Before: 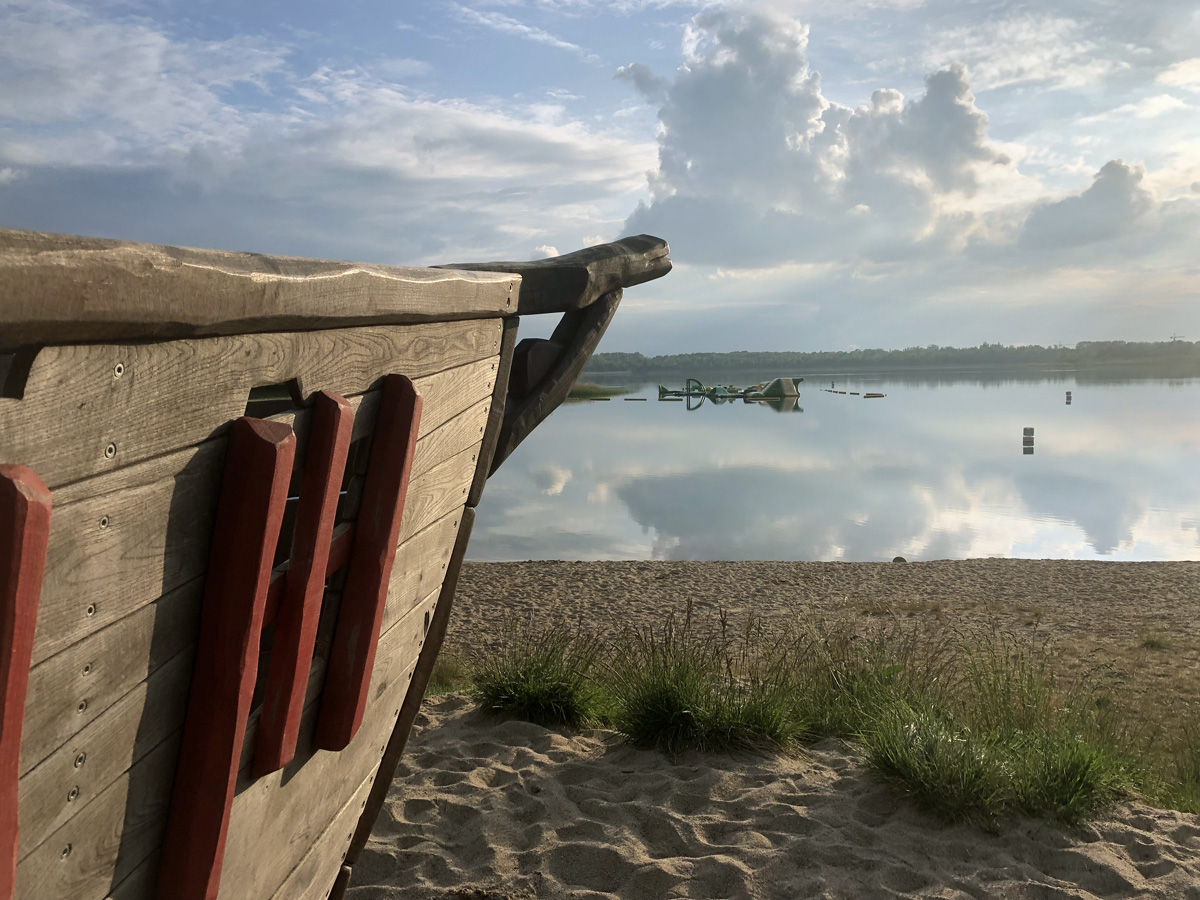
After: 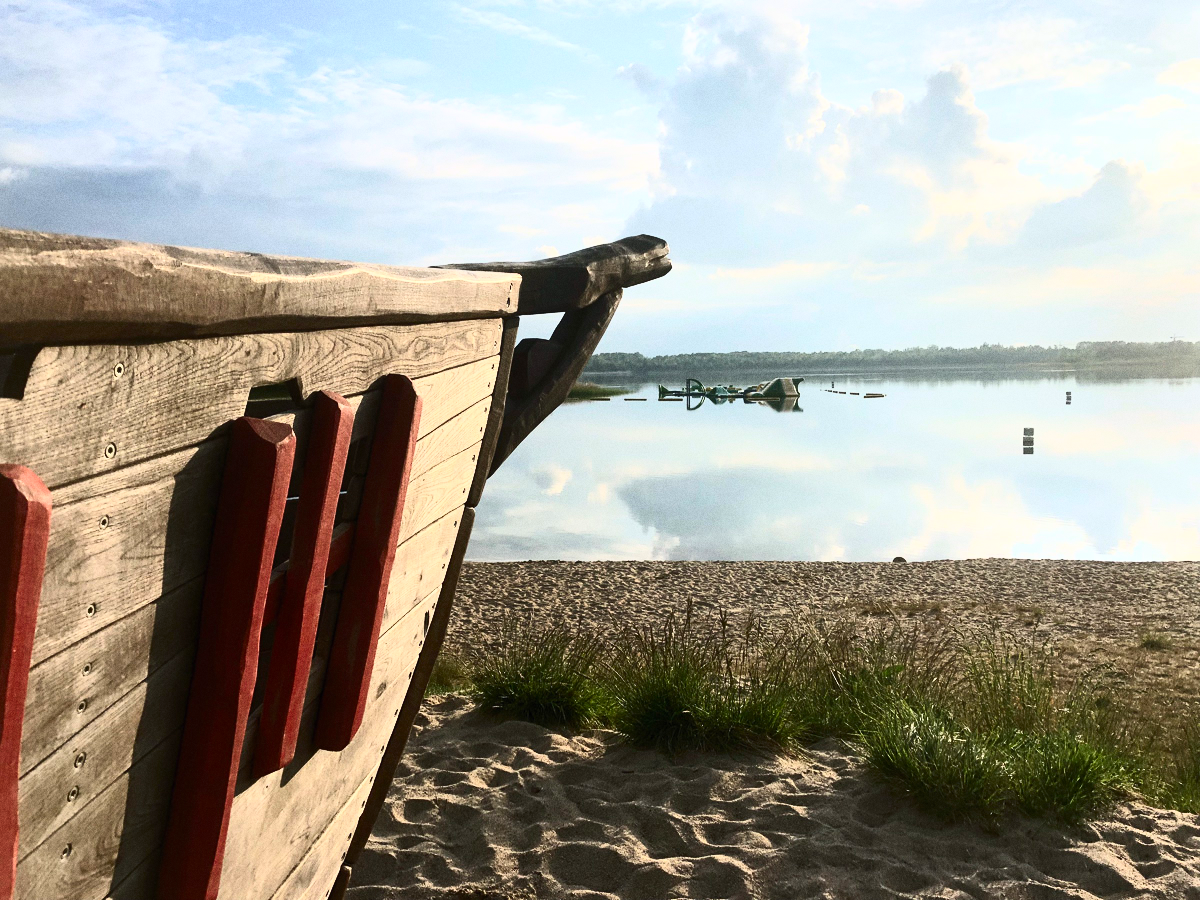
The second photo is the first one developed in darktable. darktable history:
contrast brightness saturation: contrast 0.62, brightness 0.34, saturation 0.14
grain: strength 26%
